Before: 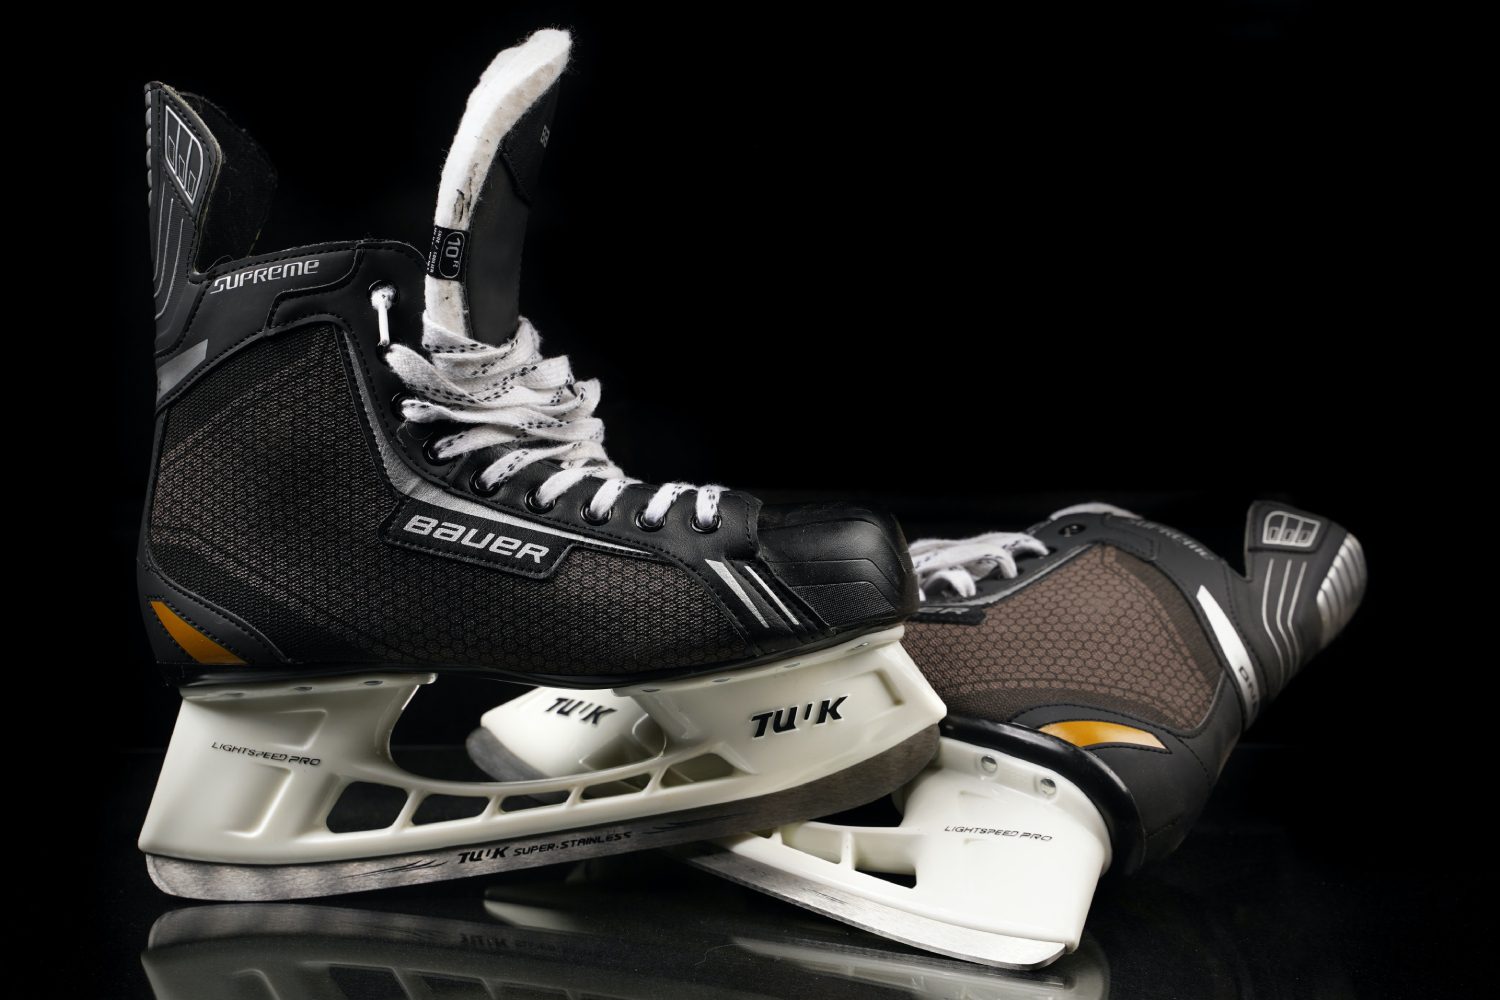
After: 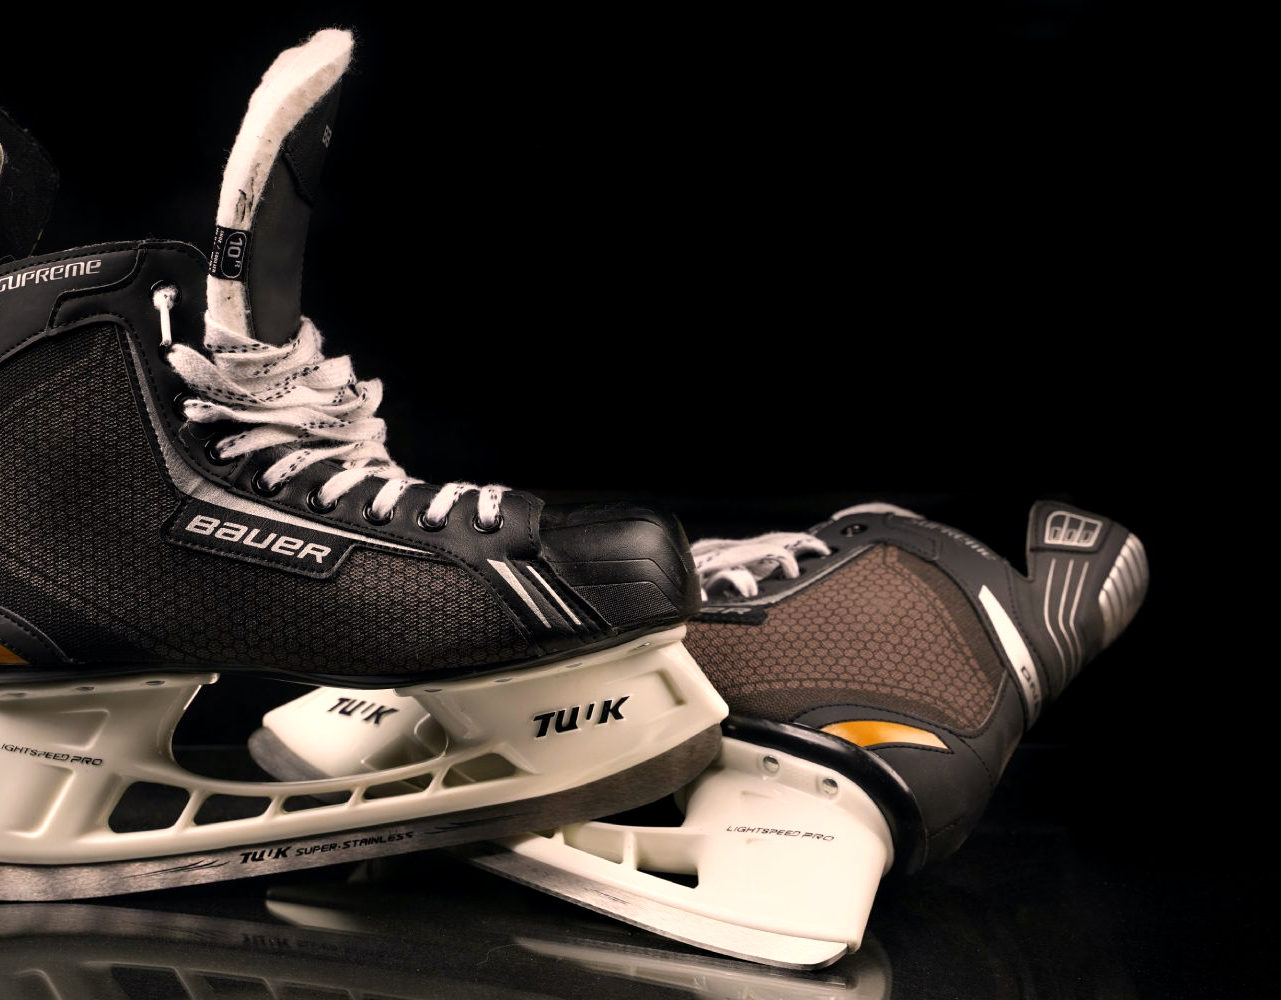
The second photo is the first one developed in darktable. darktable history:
contrast equalizer: octaves 7, y [[0.6 ×6], [0.55 ×6], [0 ×6], [0 ×6], [0 ×6]], mix 0.15
crop and rotate: left 14.584%
white balance: red 1.127, blue 0.943
